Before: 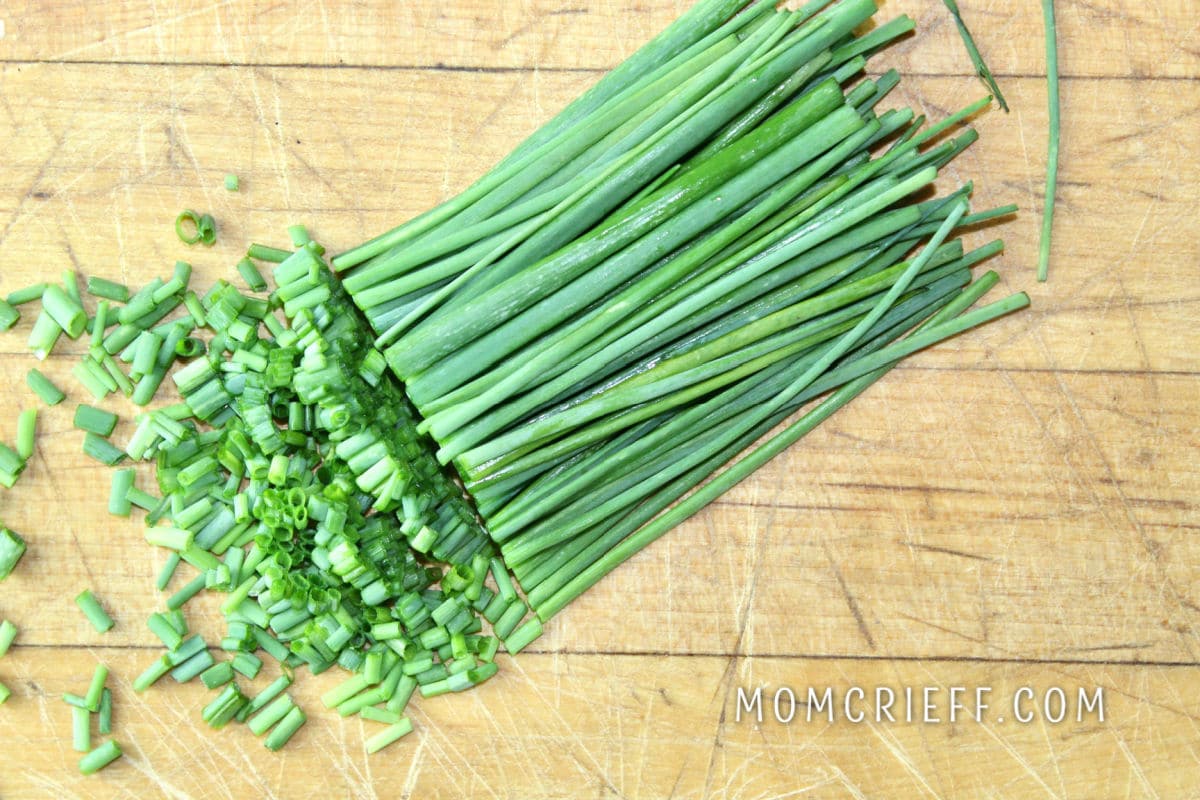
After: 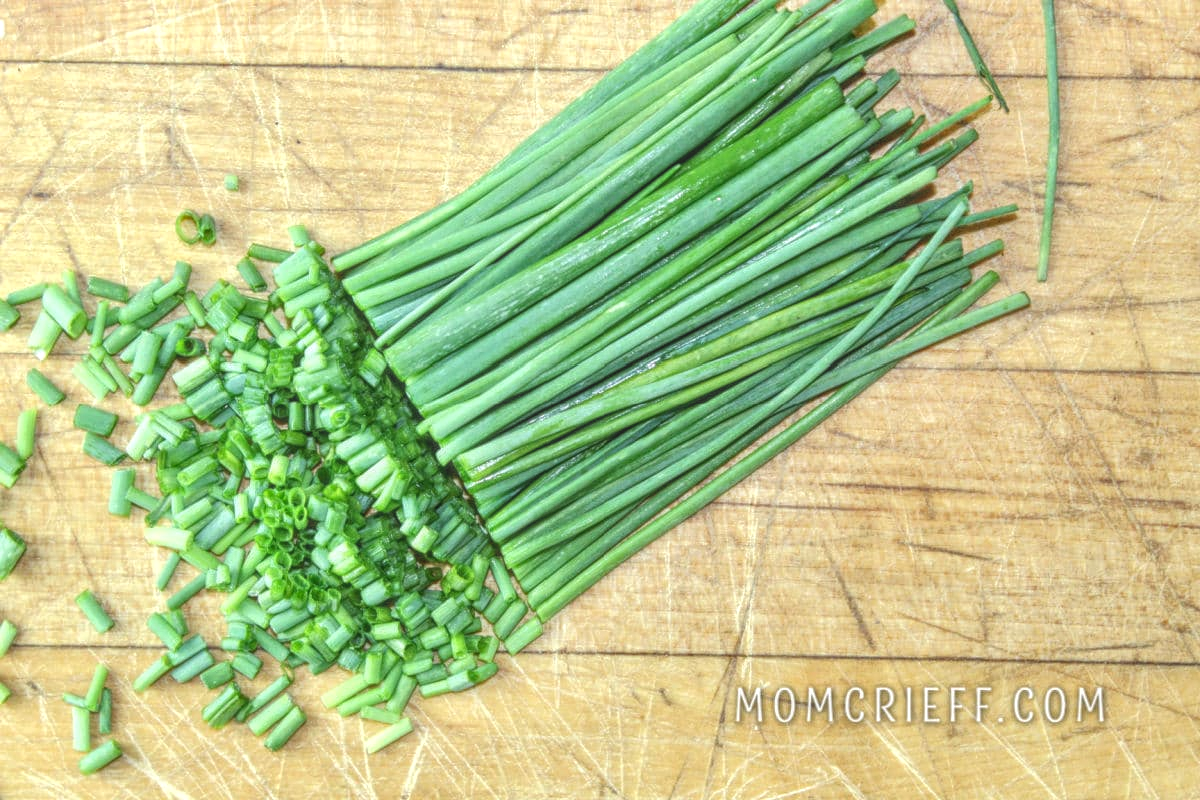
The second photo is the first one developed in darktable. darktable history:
local contrast: highlights 66%, shadows 34%, detail 167%, midtone range 0.2
